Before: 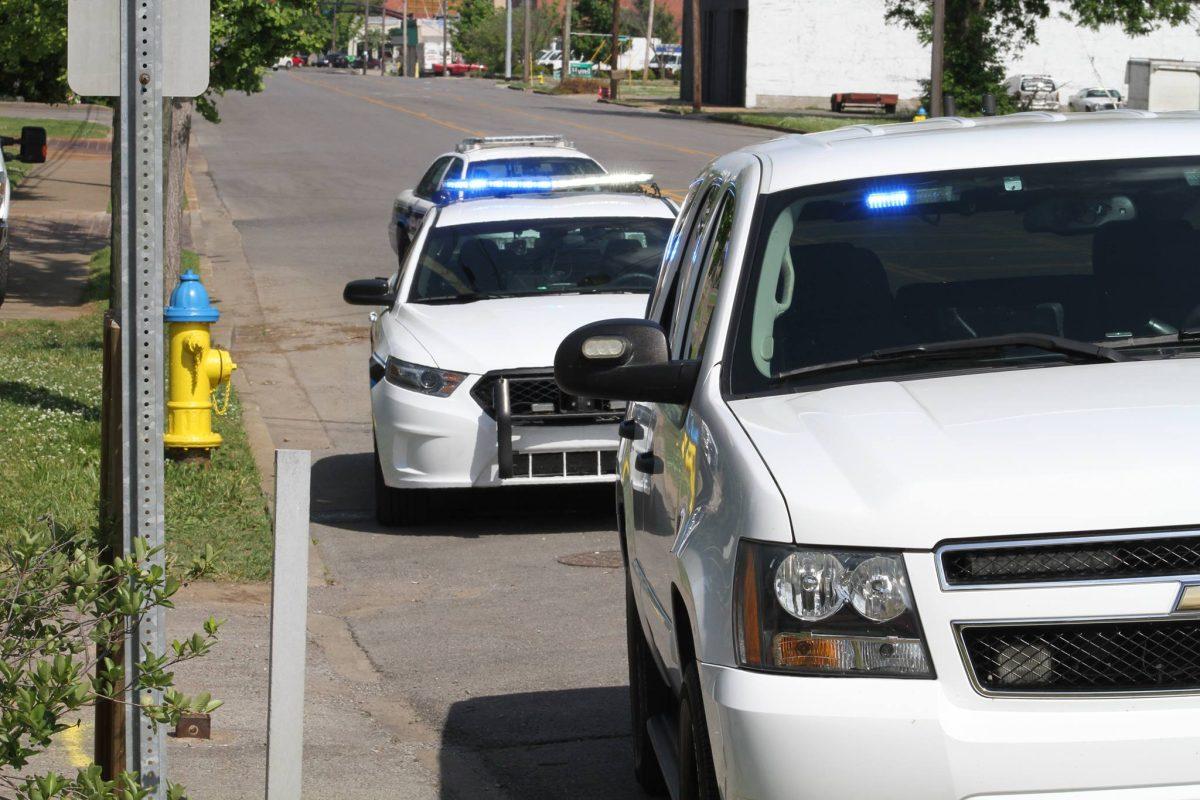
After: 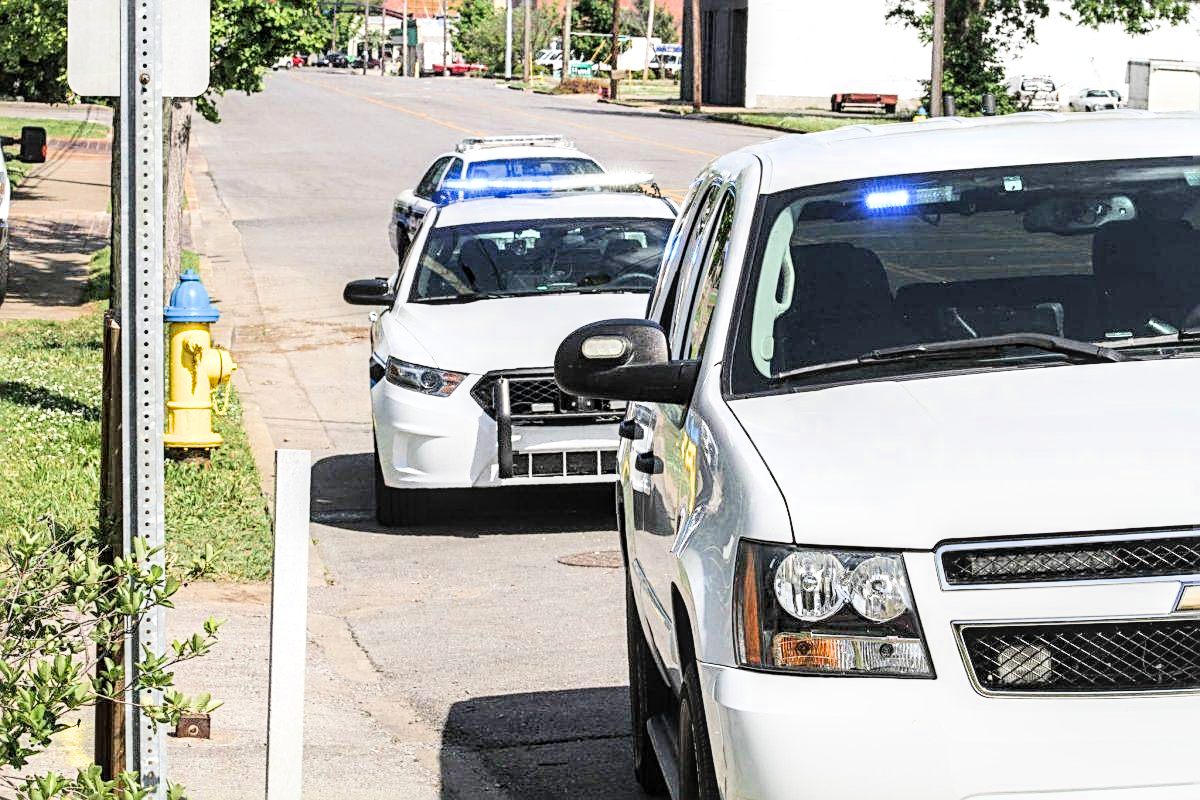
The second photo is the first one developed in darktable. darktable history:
sharpen: radius 2.543, amount 0.636
exposure: black level correction 0, exposure 1.741 EV, compensate exposure bias true, compensate highlight preservation false
filmic rgb: black relative exposure -7.5 EV, white relative exposure 5 EV, hardness 3.31, contrast 1.3, contrast in shadows safe
local contrast: detail 144%
